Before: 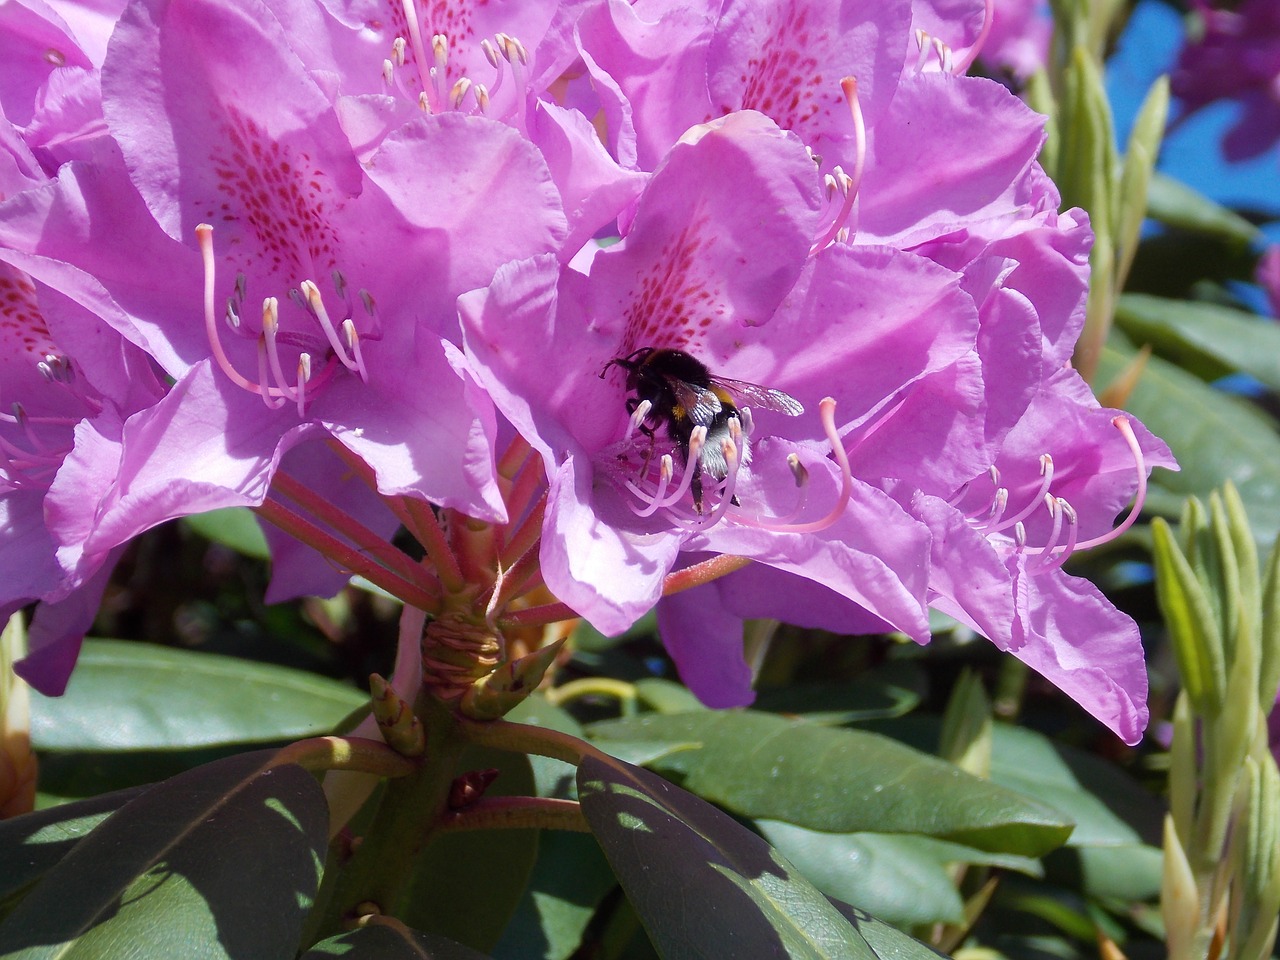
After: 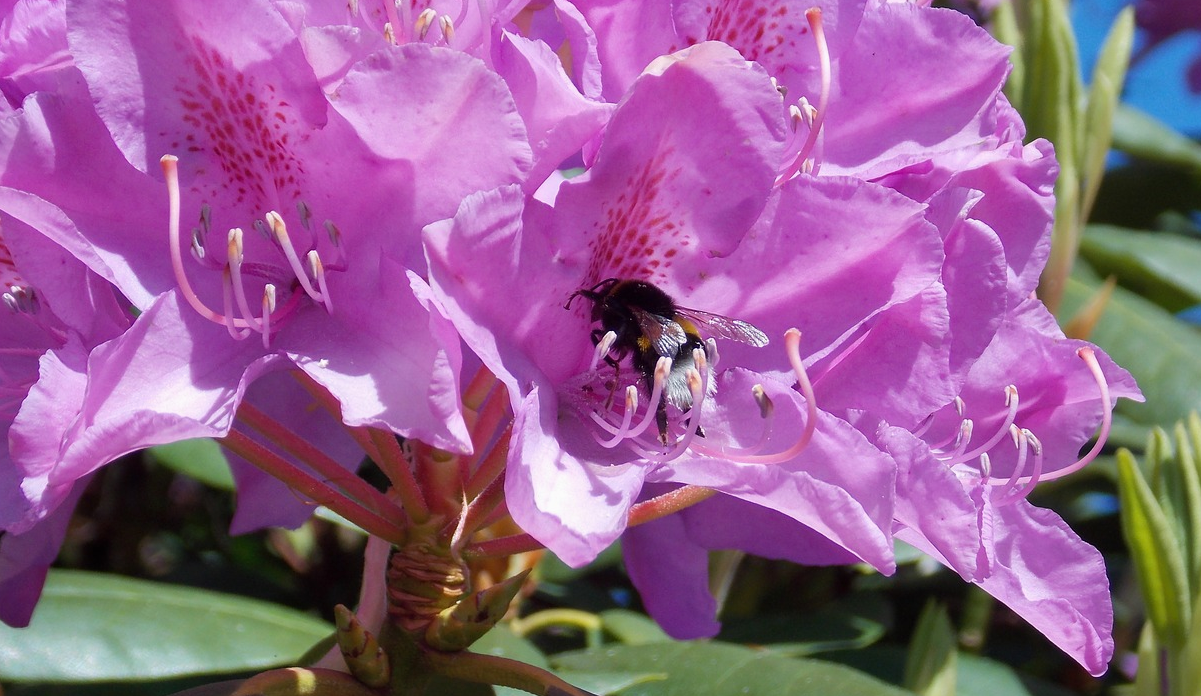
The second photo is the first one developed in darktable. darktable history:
shadows and highlights: shadows 43.71, white point adjustment -1.46, soften with gaussian
crop: left 2.737%, top 7.287%, right 3.421%, bottom 20.179%
